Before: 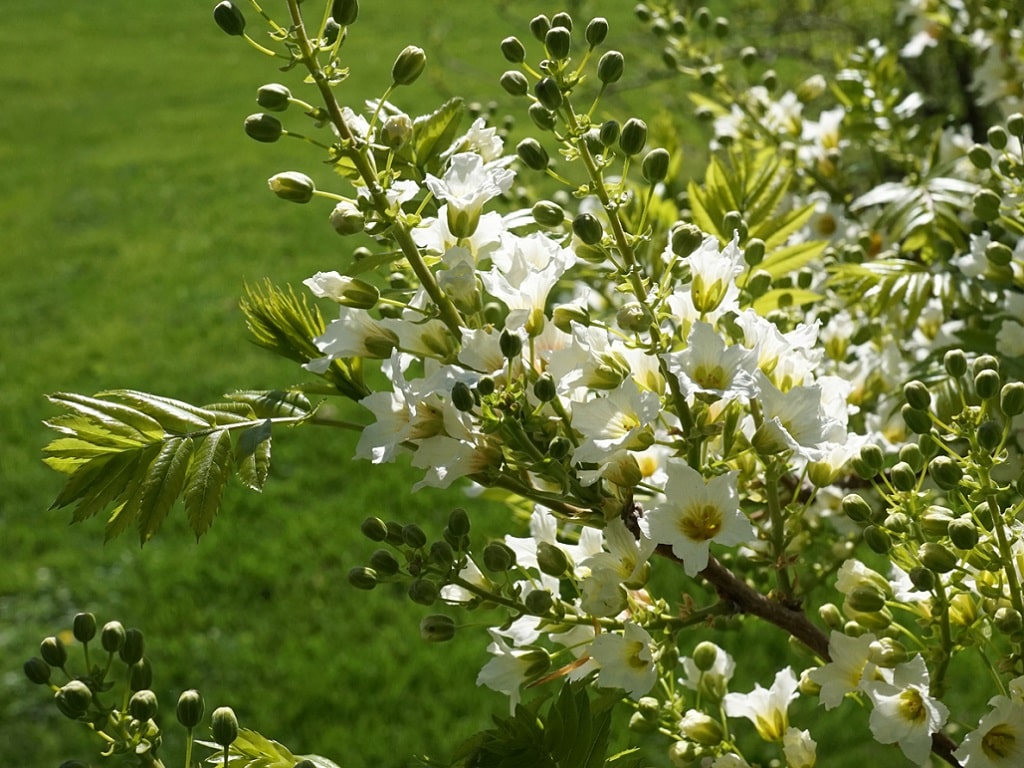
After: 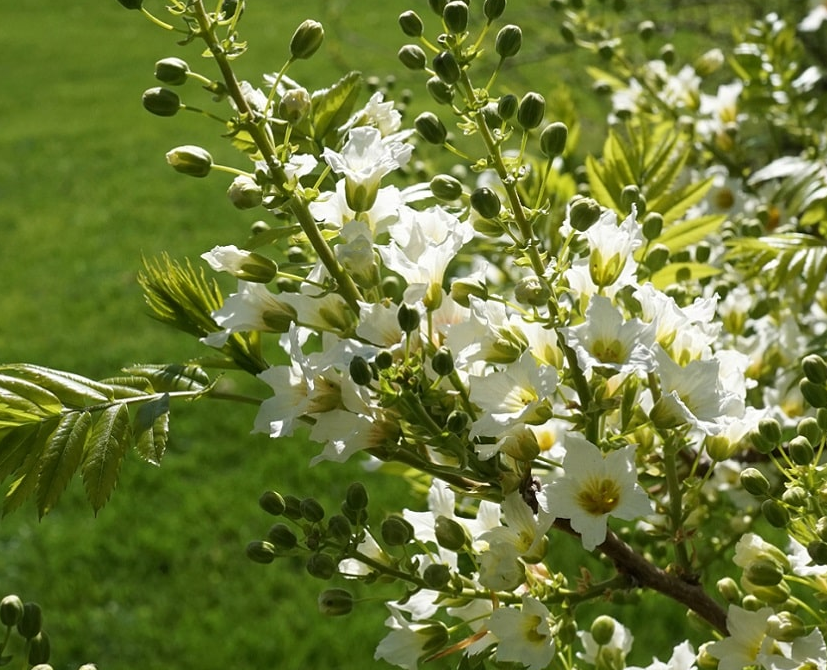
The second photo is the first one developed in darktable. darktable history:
crop: left 9.986%, top 3.498%, right 9.195%, bottom 9.222%
